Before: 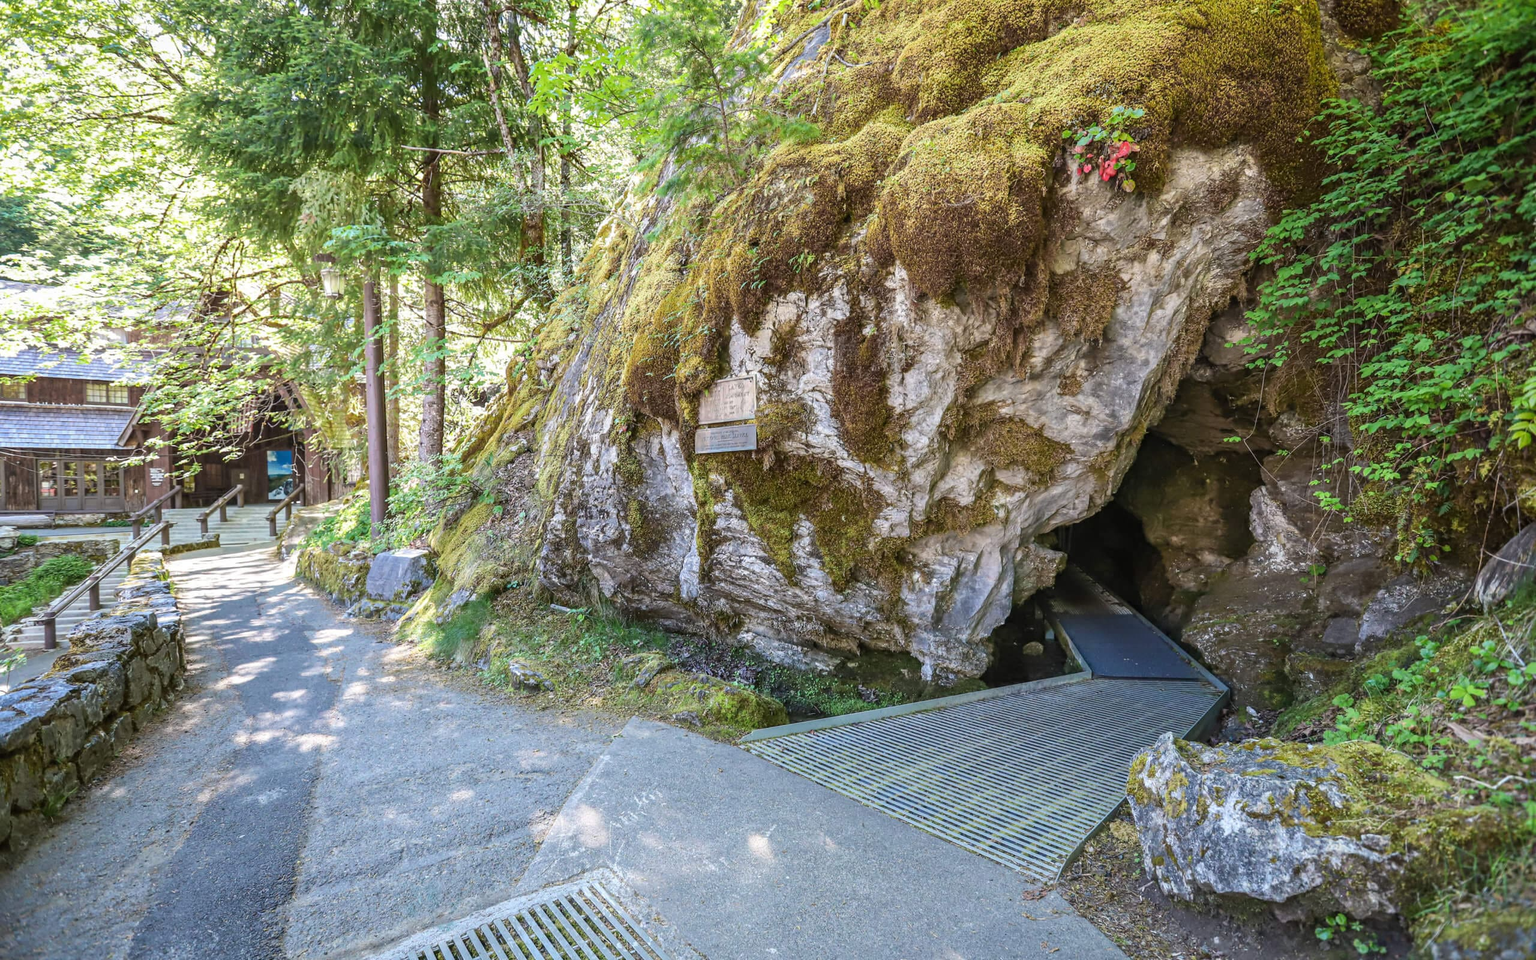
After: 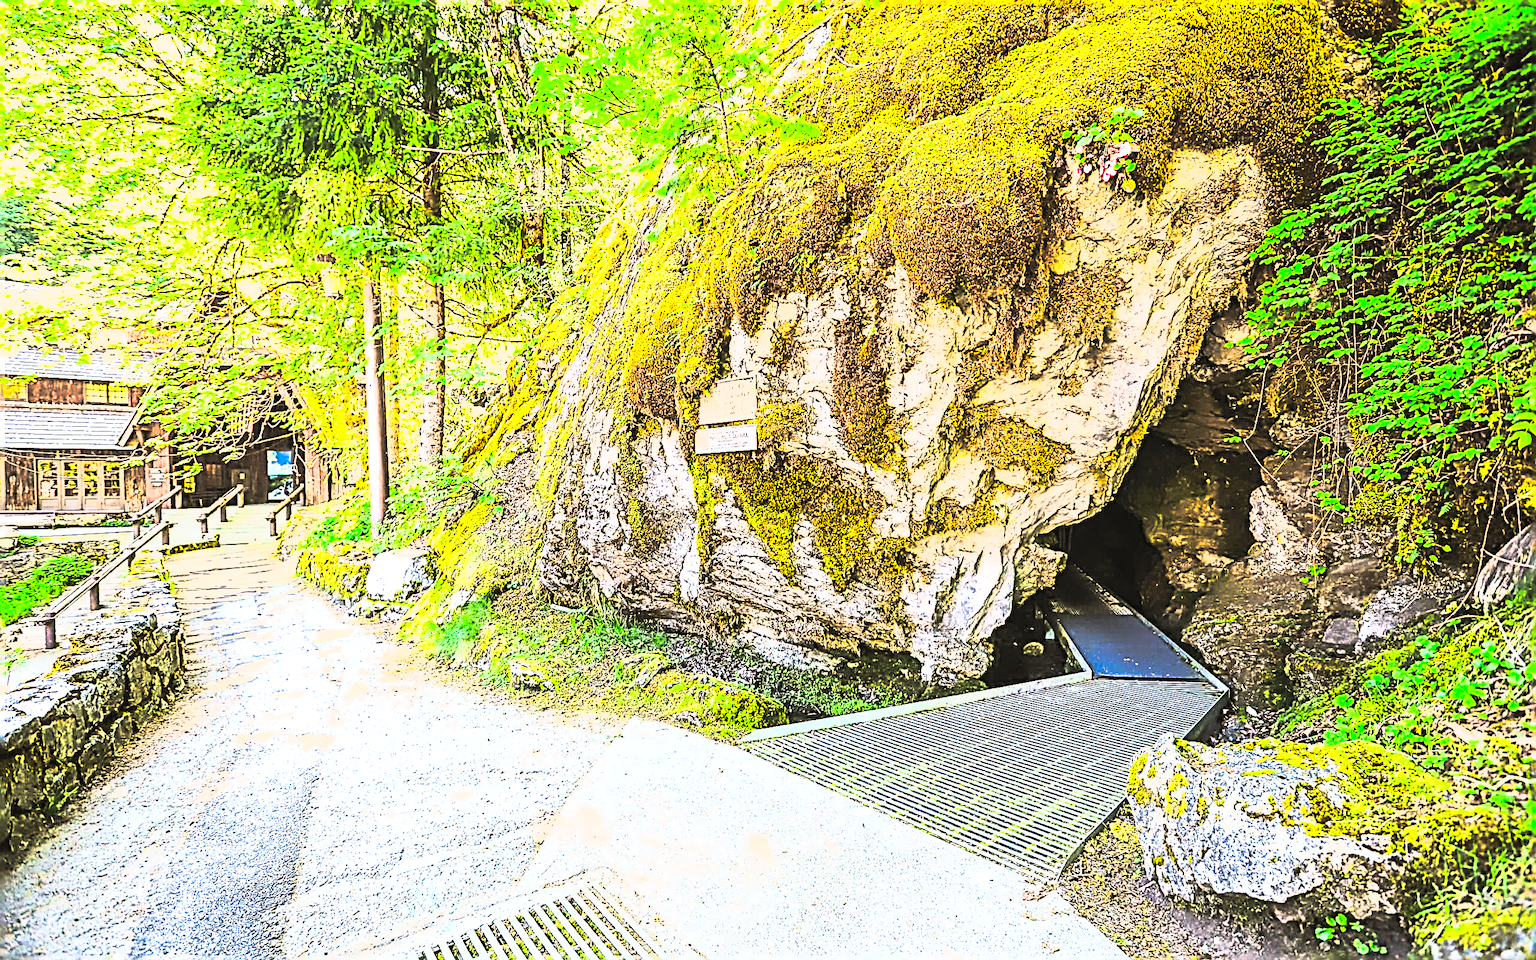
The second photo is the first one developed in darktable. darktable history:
sharpen: radius 3.158, amount 1.731
exposure: exposure 0.74 EV, compensate highlight preservation false
contrast brightness saturation: contrast 1, brightness 1, saturation 1
color correction: highlights a* 2.72, highlights b* 22.8
split-toning: shadows › hue 46.8°, shadows › saturation 0.17, highlights › hue 316.8°, highlights › saturation 0.27, balance -51.82
filmic rgb: black relative exposure -7.65 EV, white relative exposure 4.56 EV, hardness 3.61, contrast 1.05
color balance: contrast 6.48%, output saturation 113.3%
